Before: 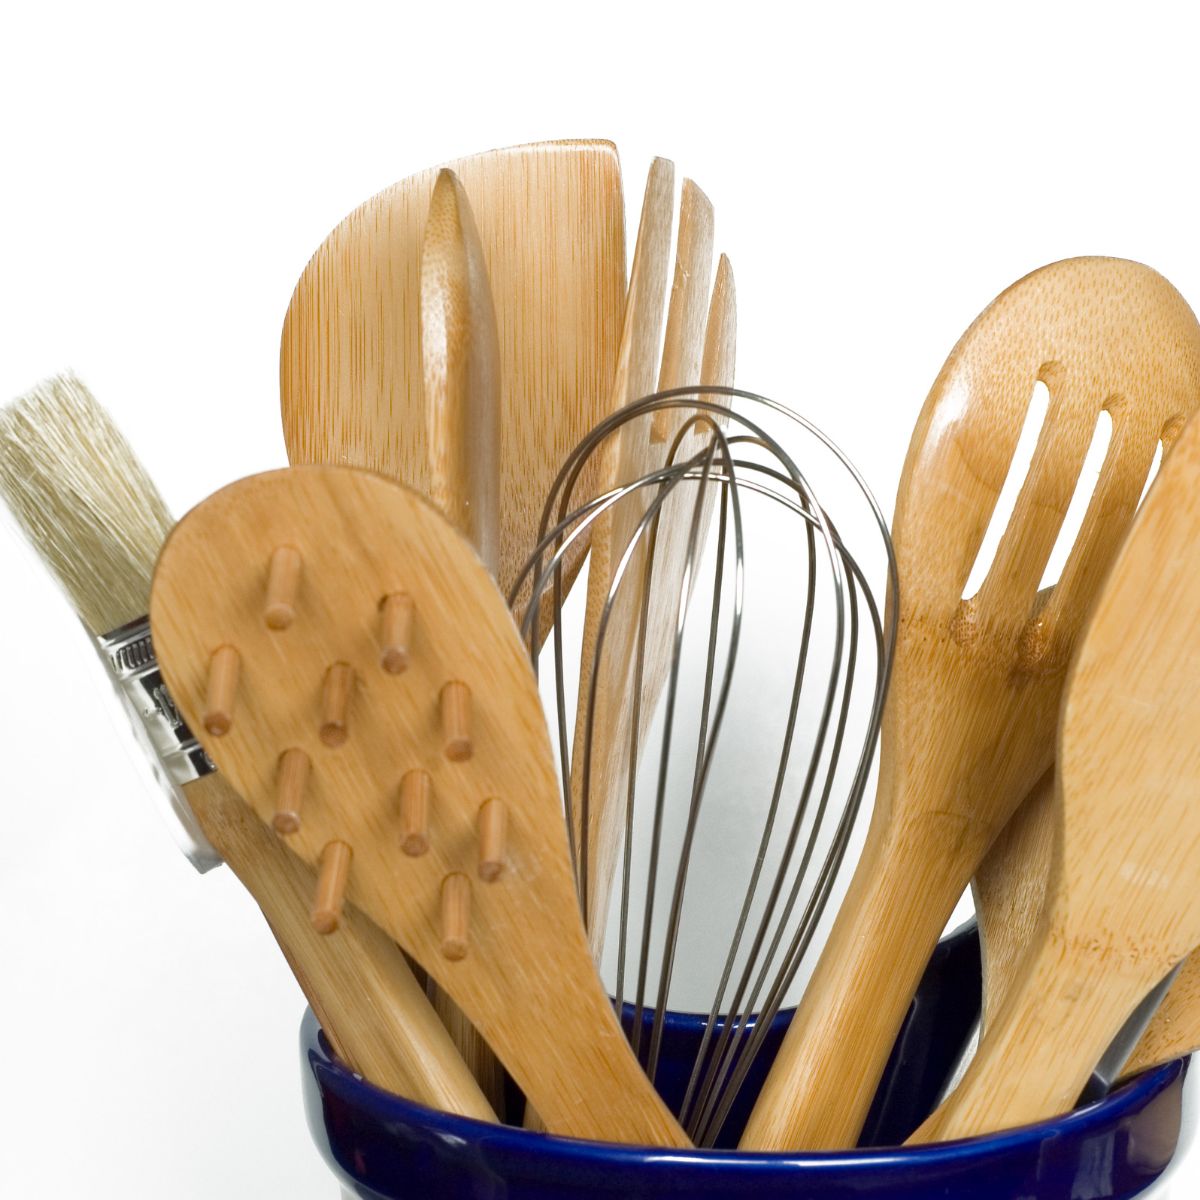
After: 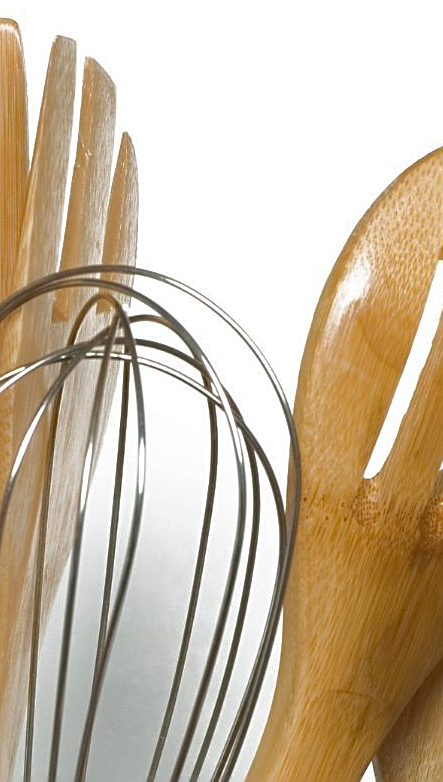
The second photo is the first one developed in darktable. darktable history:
shadows and highlights: on, module defaults
sharpen: radius 2.143, amount 0.385, threshold 0.101
crop and rotate: left 49.912%, top 10.105%, right 13.115%, bottom 24.695%
